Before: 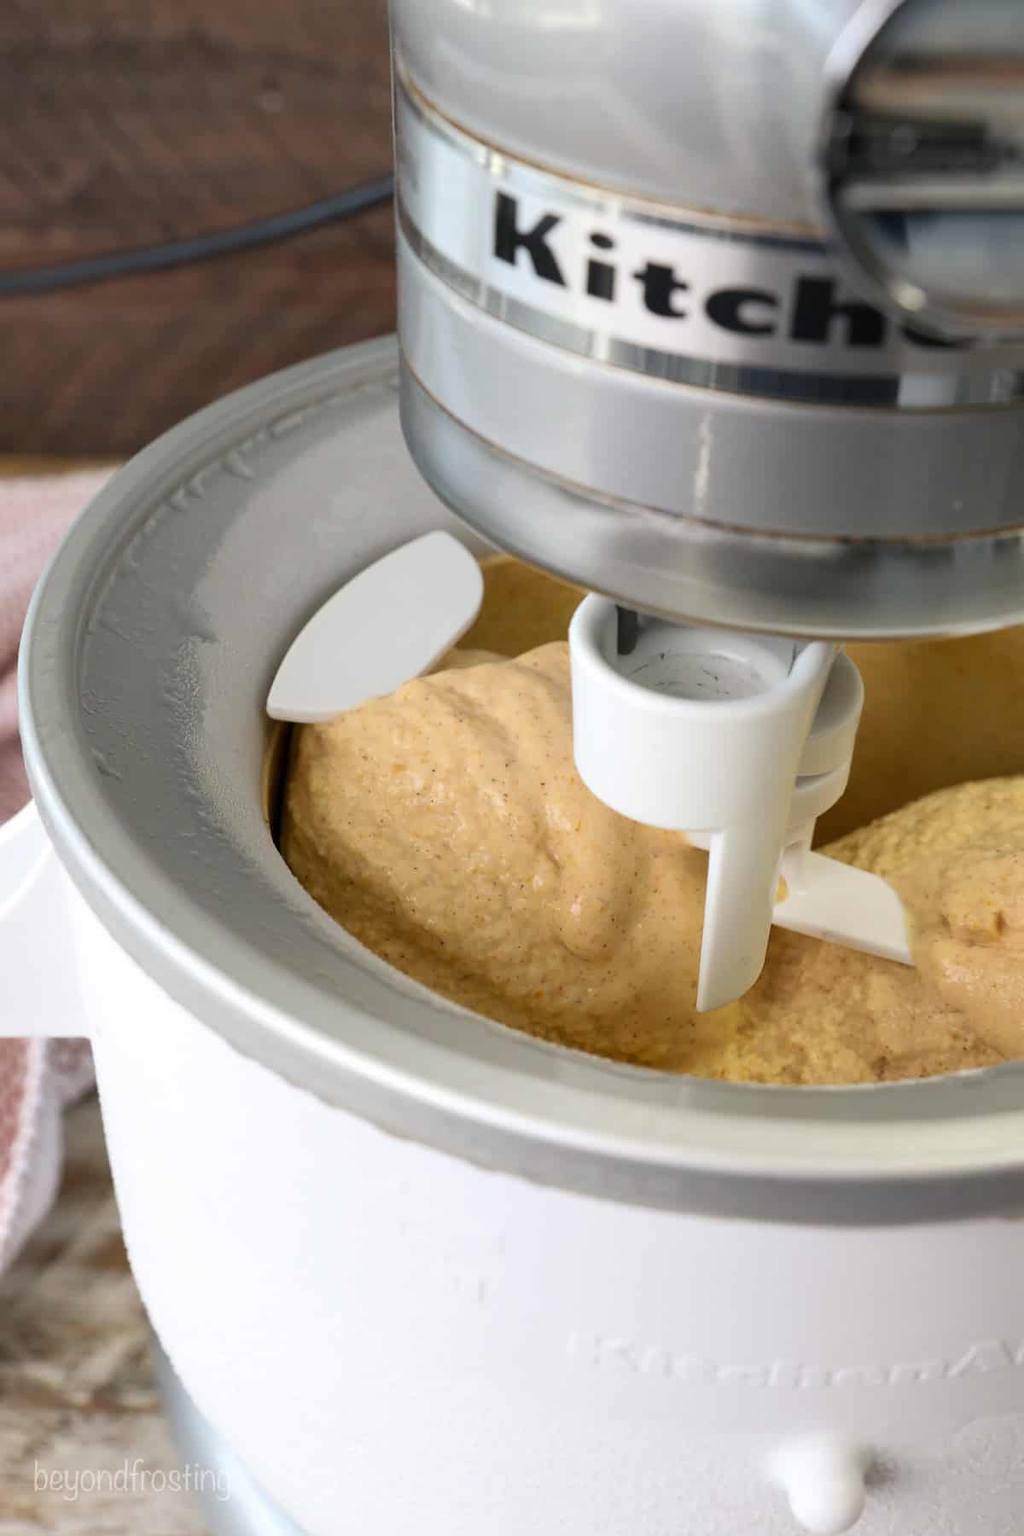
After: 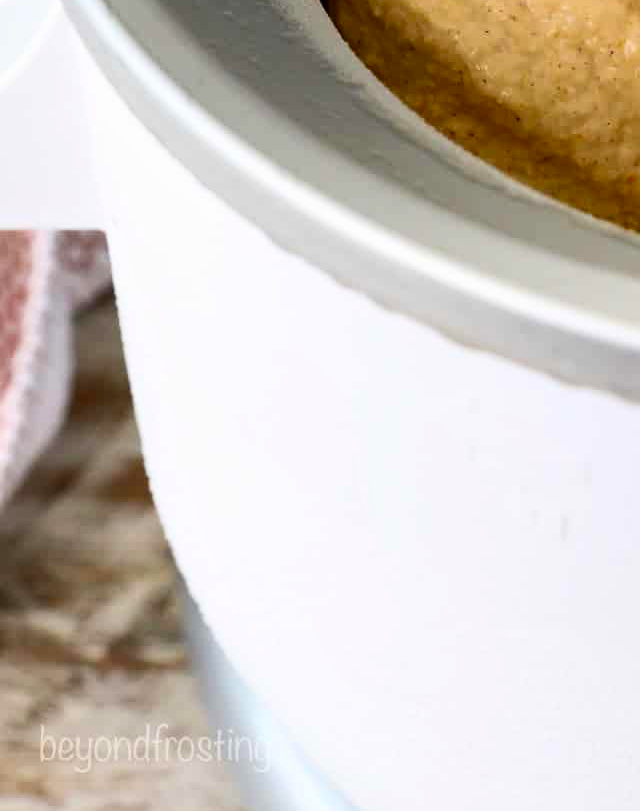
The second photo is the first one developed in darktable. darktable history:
crop and rotate: top 54.778%, right 46.61%, bottom 0.159%
tone equalizer: -7 EV 0.18 EV, -6 EV 0.12 EV, -5 EV 0.08 EV, -4 EV 0.04 EV, -2 EV -0.02 EV, -1 EV -0.04 EV, +0 EV -0.06 EV, luminance estimator HSV value / RGB max
levels: levels [0, 0.478, 1]
contrast brightness saturation: contrast 0.21, brightness -0.11, saturation 0.21
